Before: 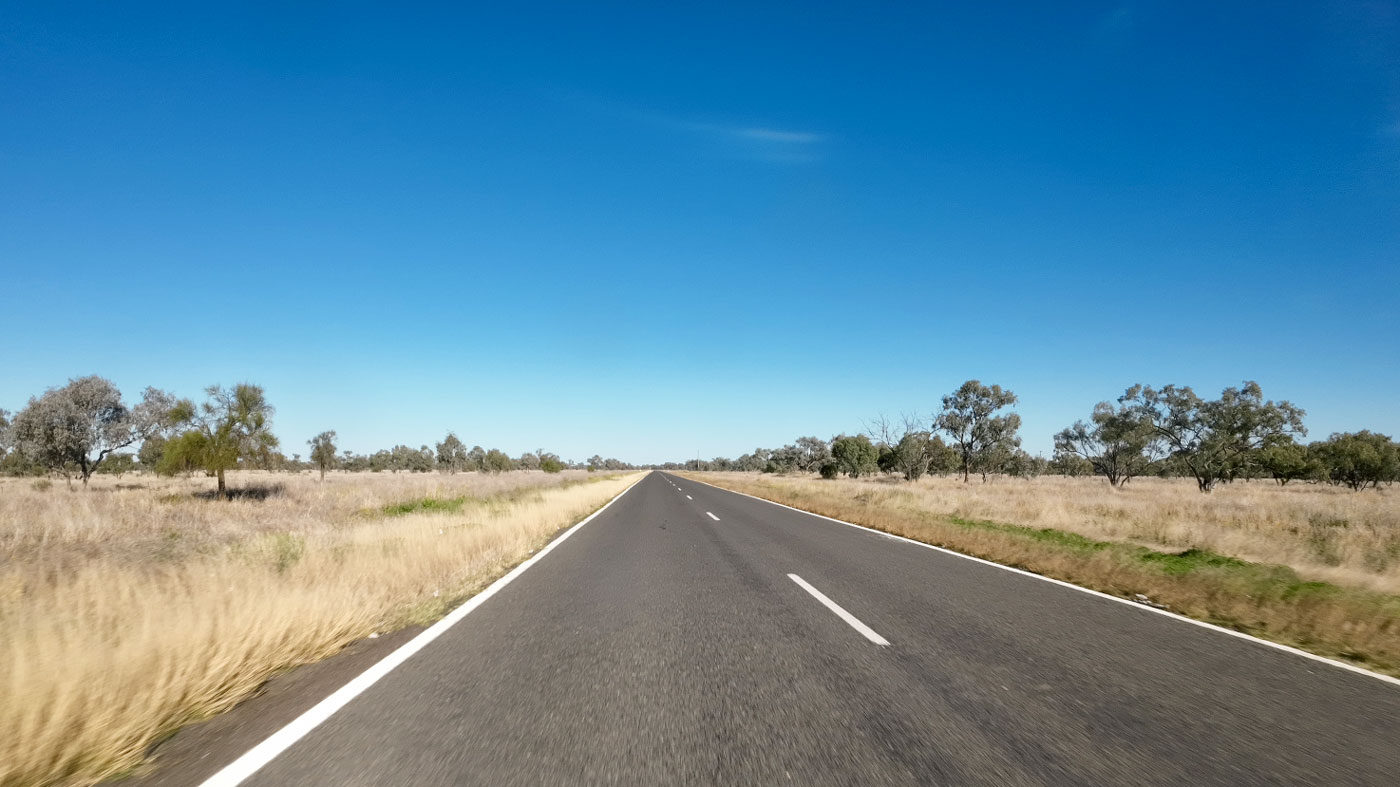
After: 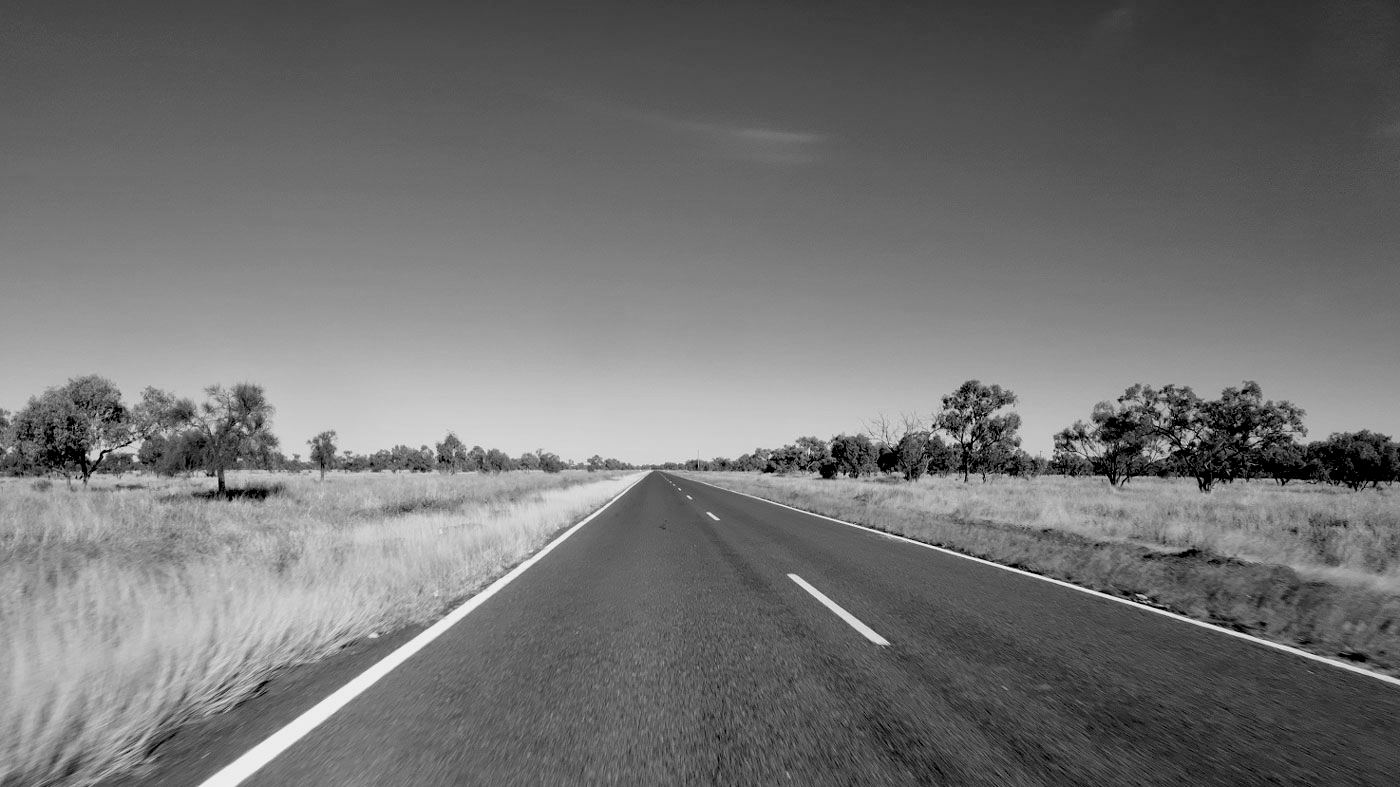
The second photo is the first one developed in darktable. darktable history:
exposure: black level correction 0.046, exposure -0.228 EV, compensate highlight preservation false
monochrome: on, module defaults
